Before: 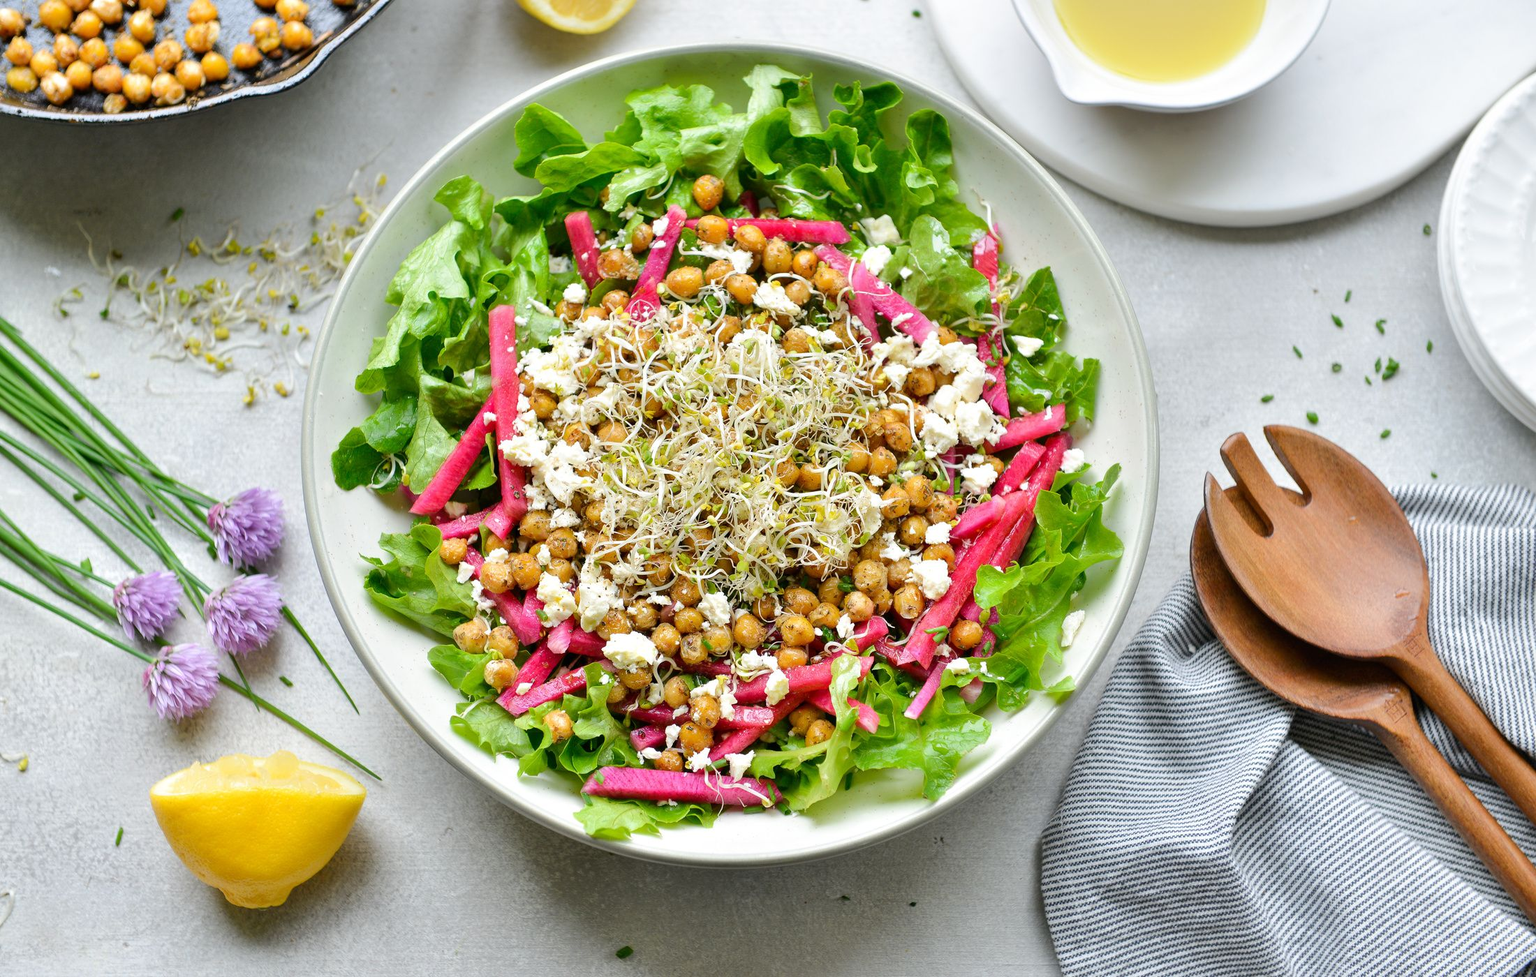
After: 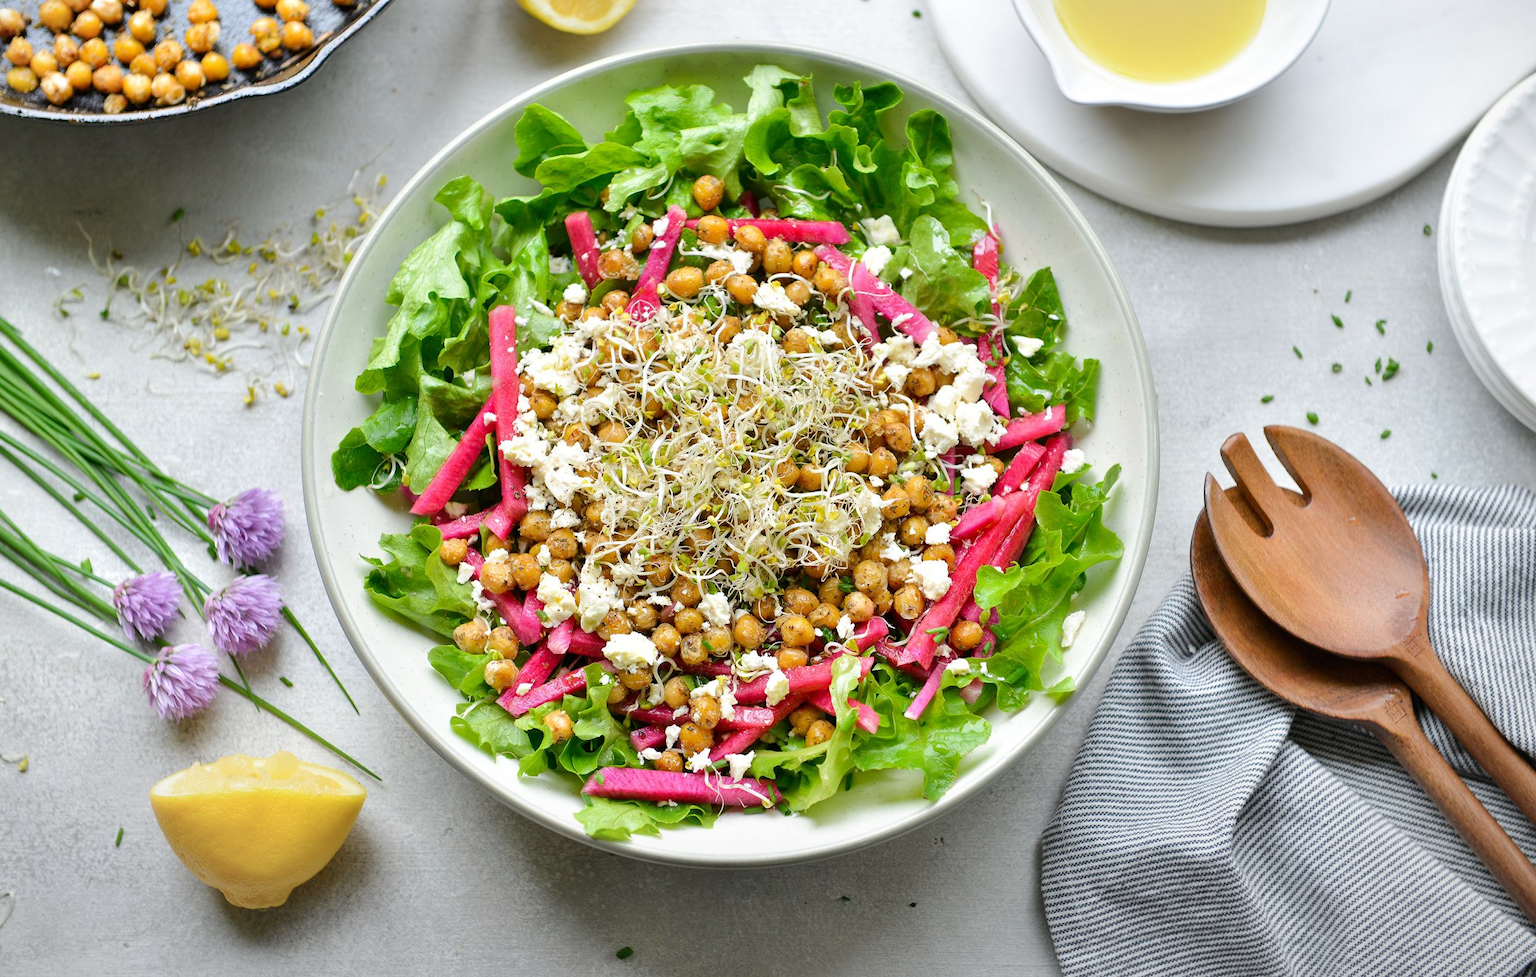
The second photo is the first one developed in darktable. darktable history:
vignetting: fall-off start 97.56%, fall-off radius 100.49%, center (-0.055, -0.359), width/height ratio 1.362
